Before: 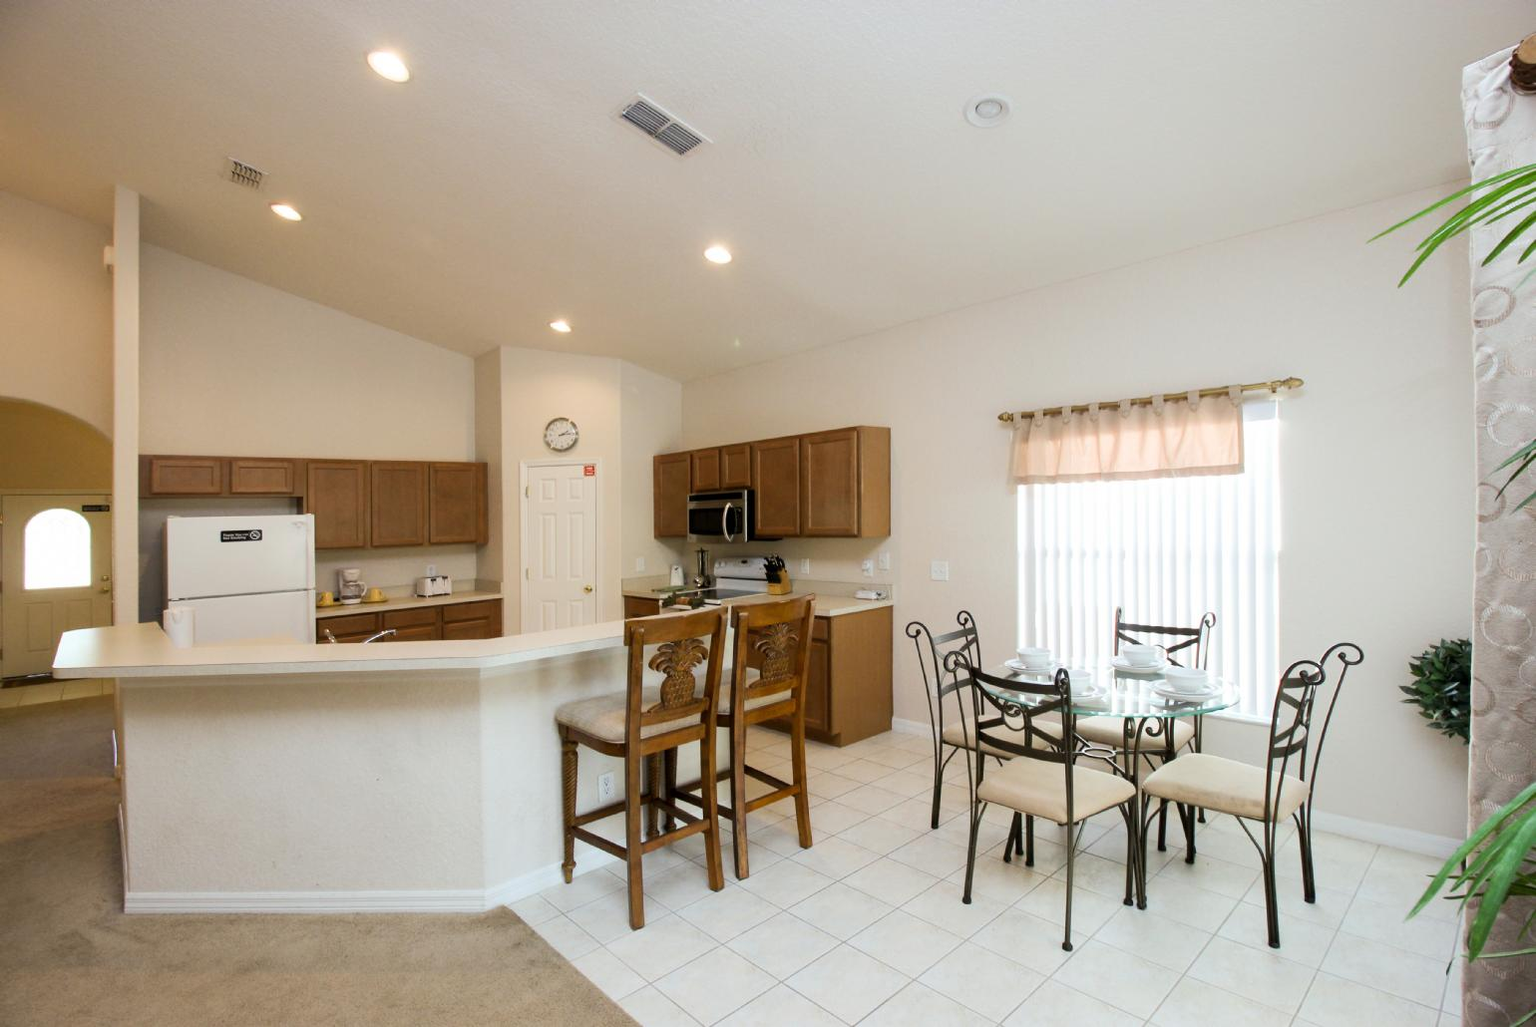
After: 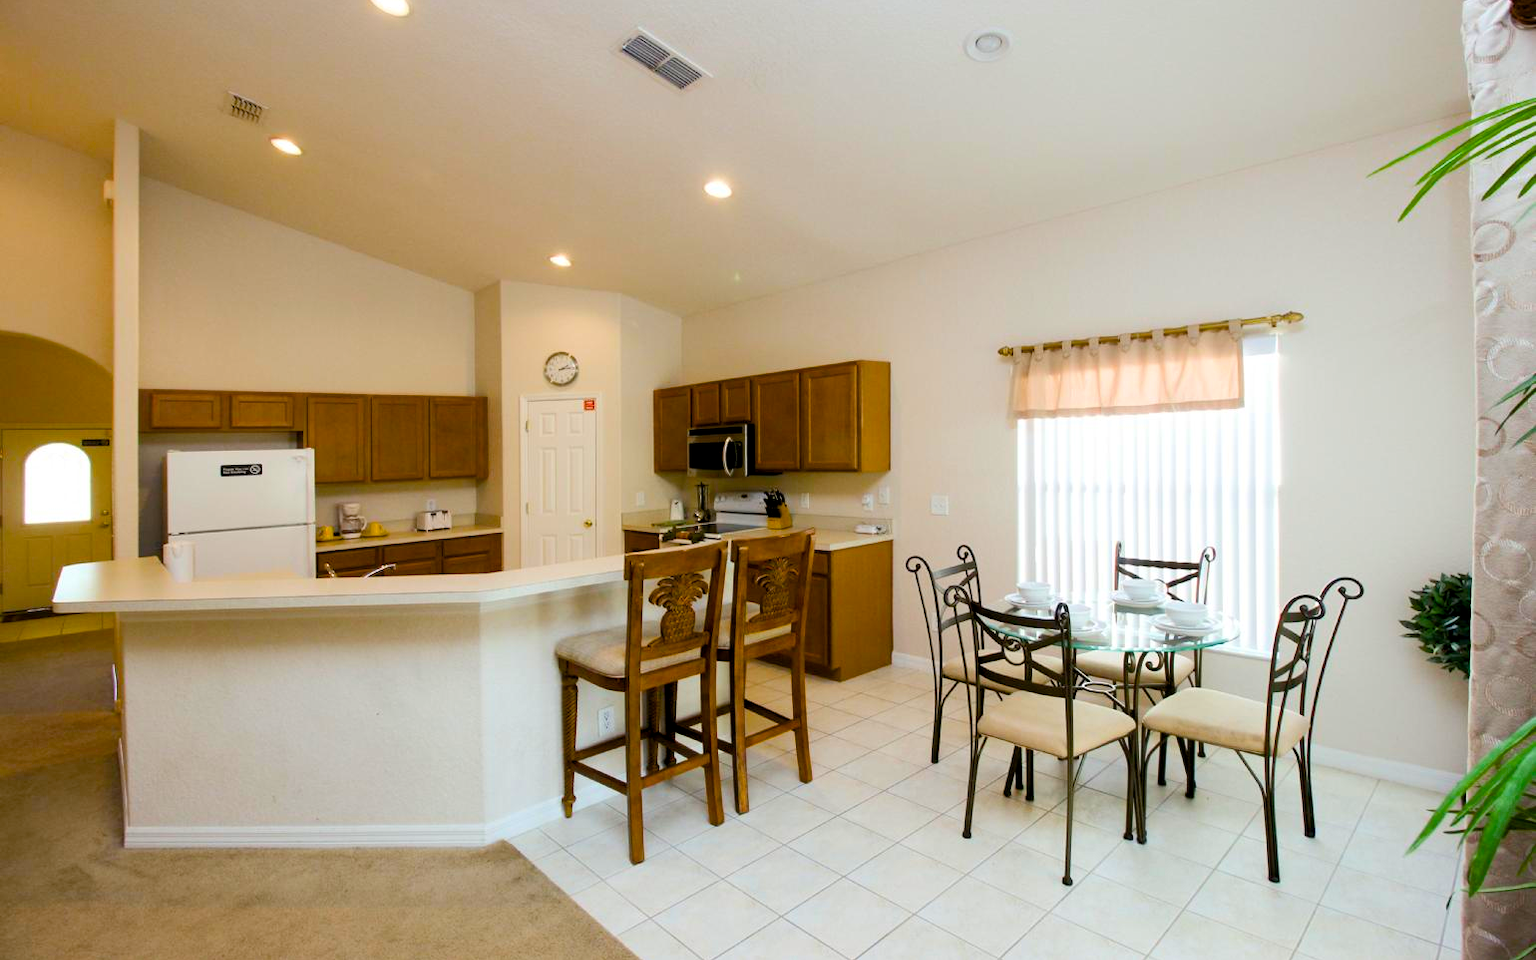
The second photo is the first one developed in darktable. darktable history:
color zones: curves: ch0 [(0, 0.5) (0.143, 0.5) (0.286, 0.5) (0.429, 0.5) (0.571, 0.5) (0.714, 0.476) (0.857, 0.5) (1, 0.5)]; ch2 [(0, 0.5) (0.143, 0.5) (0.286, 0.5) (0.429, 0.5) (0.571, 0.5) (0.714, 0.487) (0.857, 0.5) (1, 0.5)]
exposure: black level correction 0.004, exposure 0.016 EV, compensate highlight preservation false
color balance rgb: shadows lift › luminance -19.9%, perceptual saturation grading › global saturation 36.864%, perceptual saturation grading › shadows 34.541%, global vibrance 20%
crop and rotate: top 6.428%
